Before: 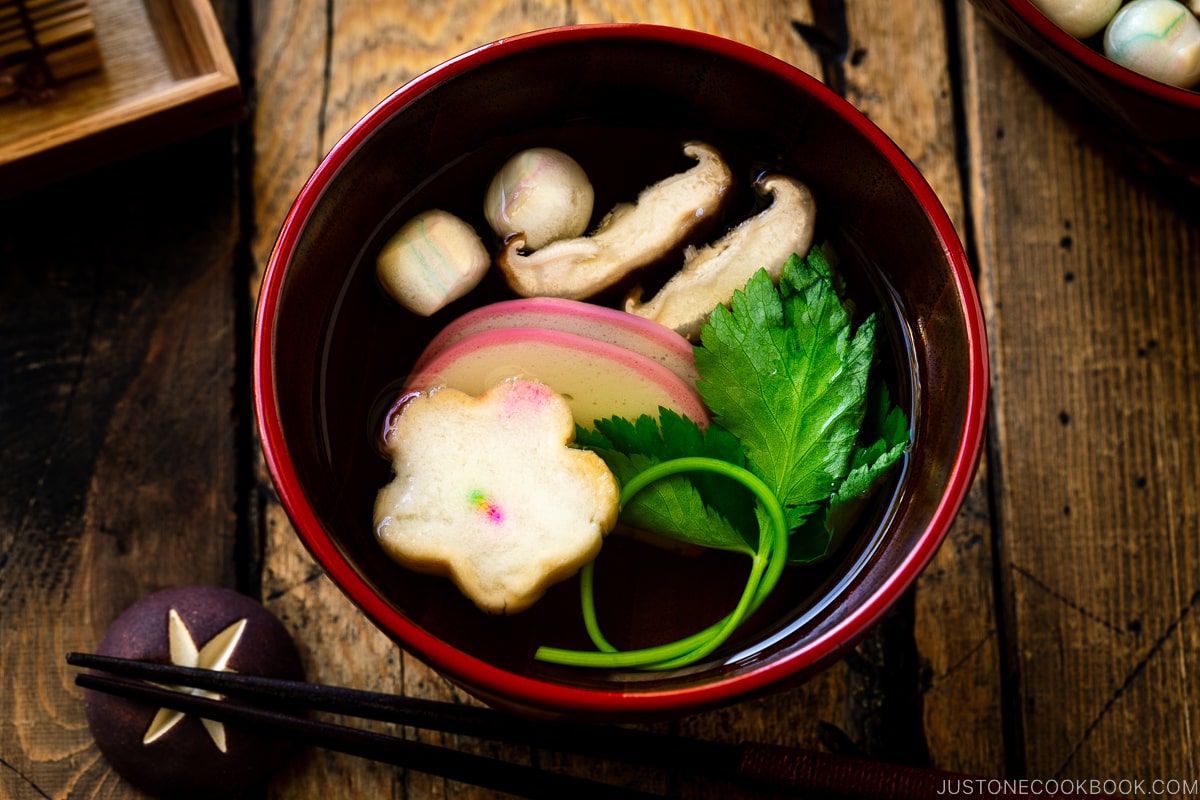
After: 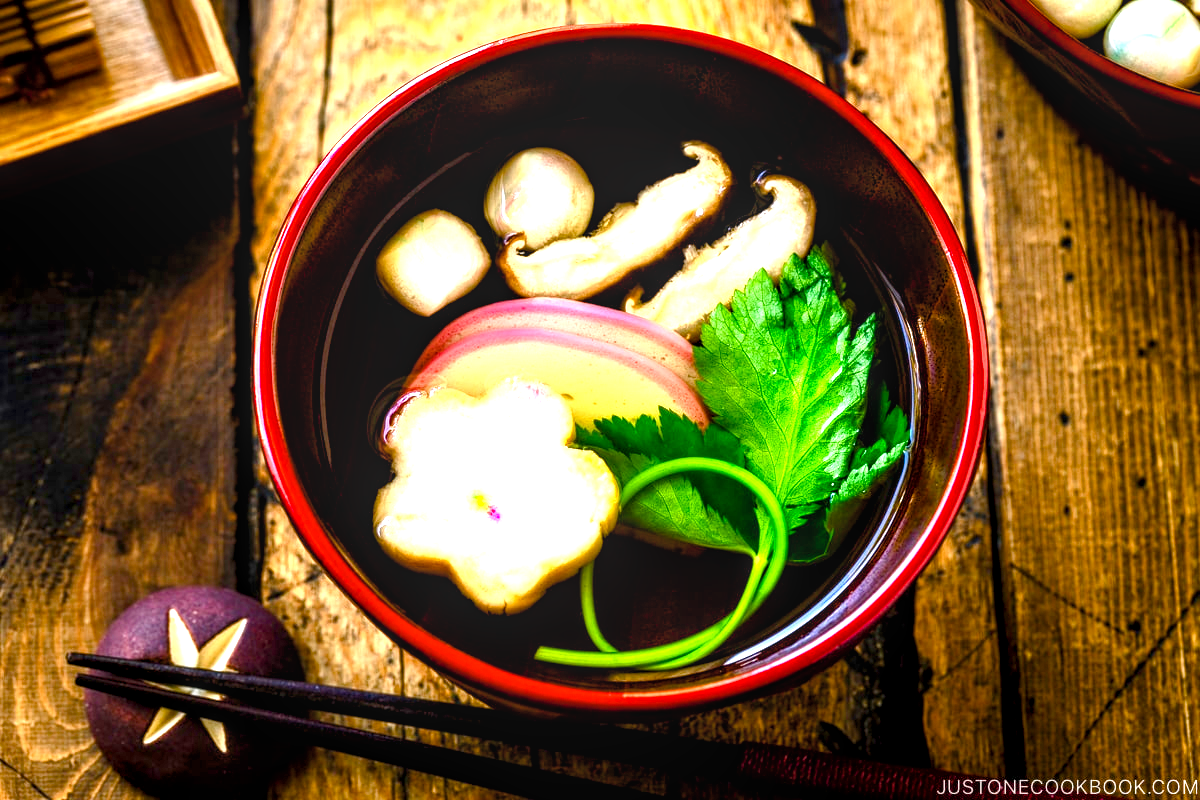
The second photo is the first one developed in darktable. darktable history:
local contrast: on, module defaults
color balance rgb: perceptual saturation grading › global saturation 23.488%, perceptual saturation grading › highlights -24.011%, perceptual saturation grading › mid-tones 23.869%, perceptual saturation grading › shadows 41.101%, global vibrance 20%
exposure: black level correction 0.001, exposure 1.639 EV, compensate highlight preservation false
